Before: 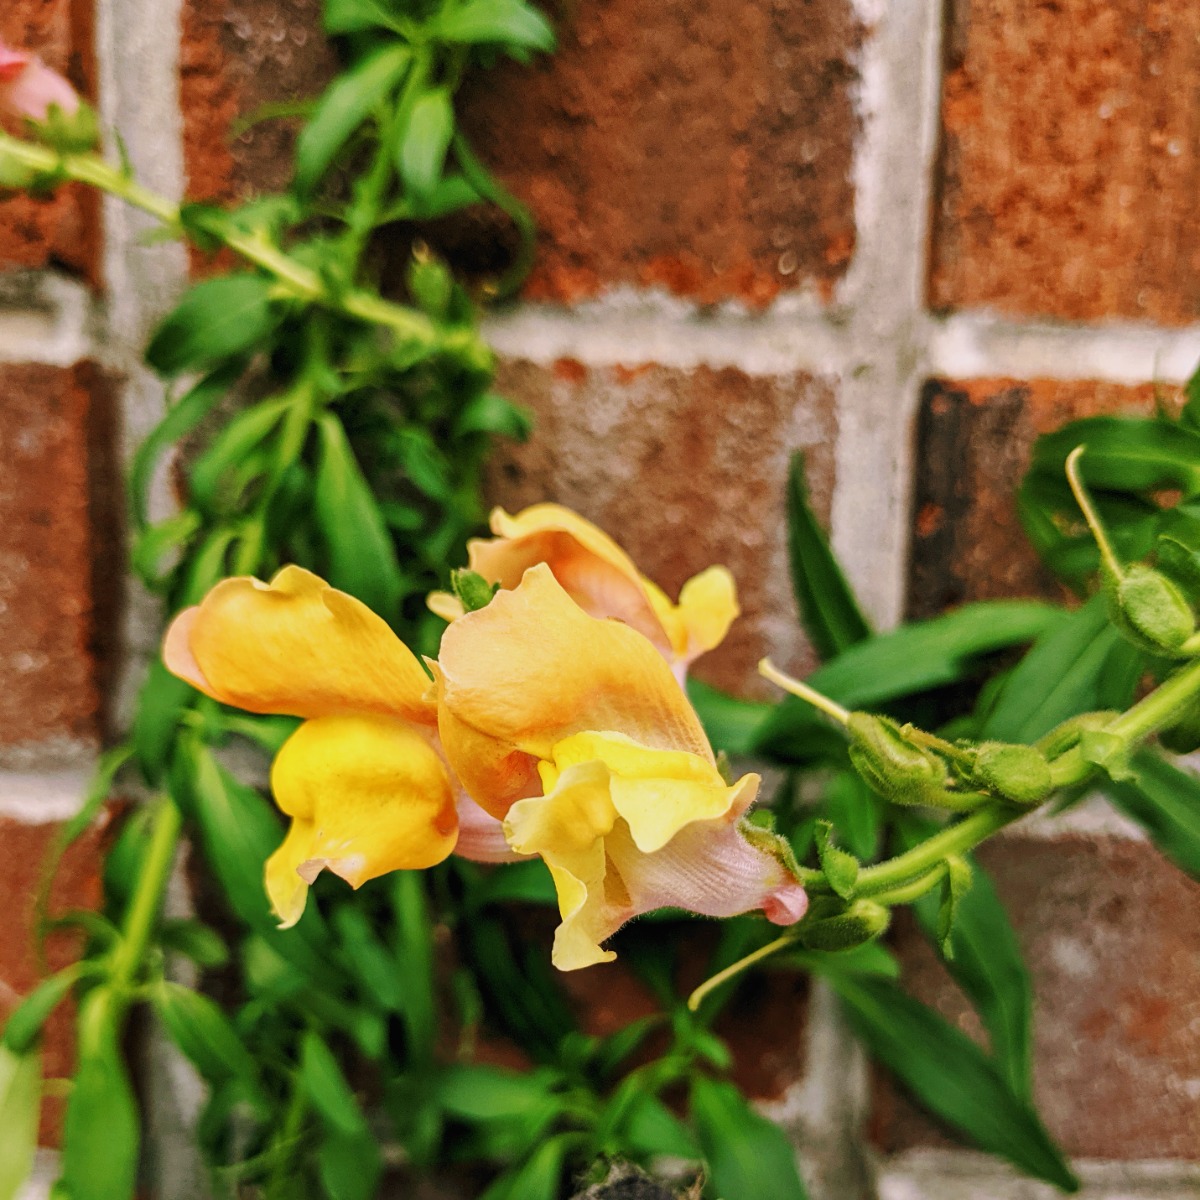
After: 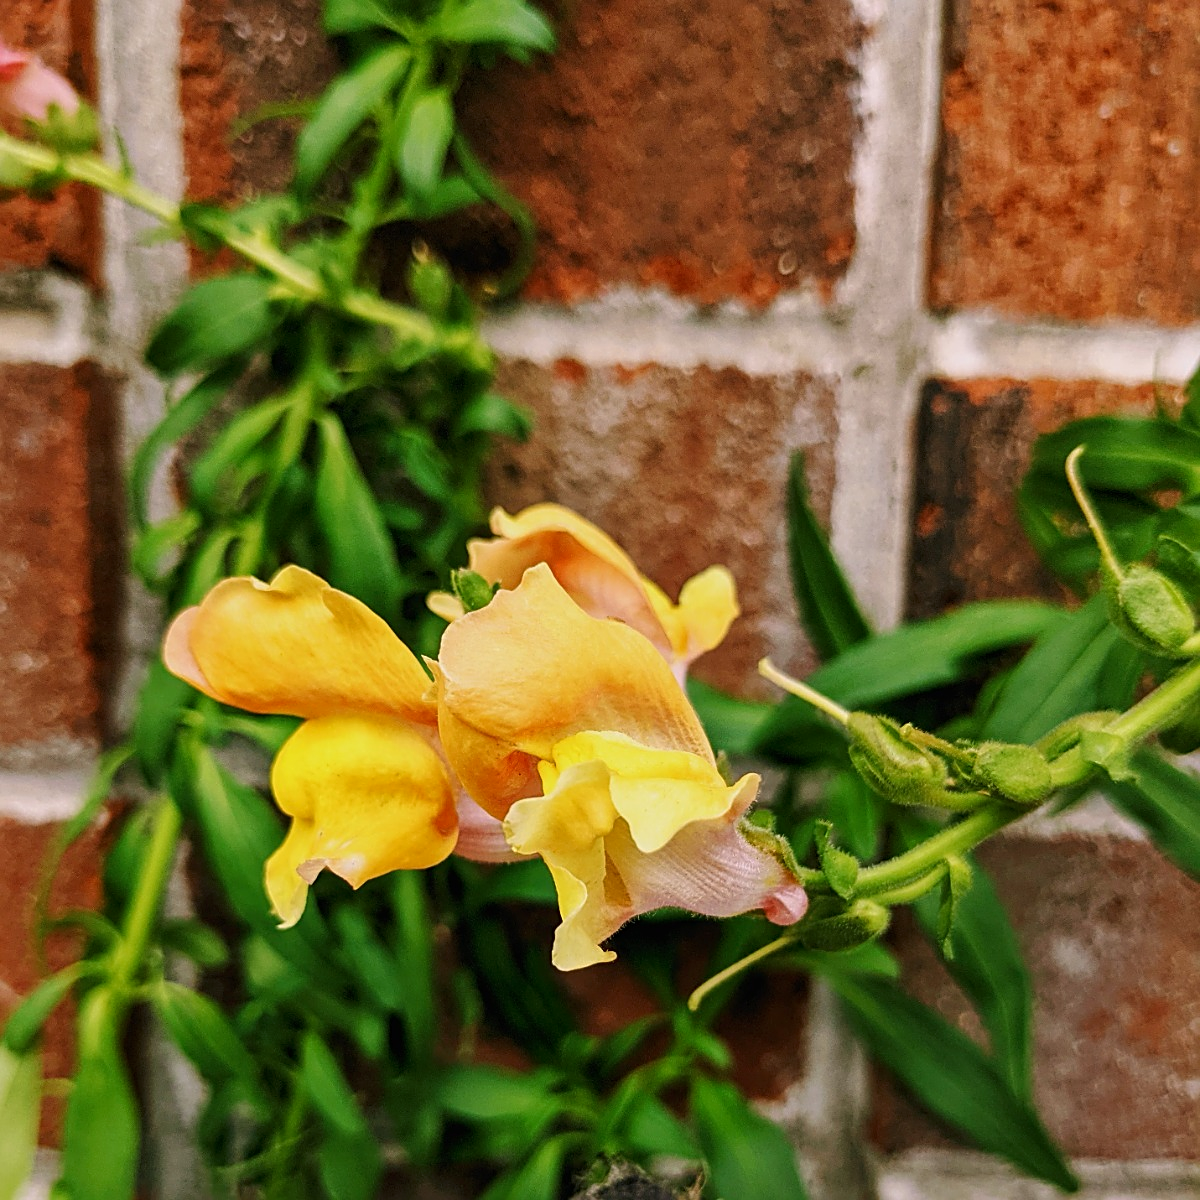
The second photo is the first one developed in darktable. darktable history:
contrast brightness saturation: contrast 0.03, brightness -0.04
sharpen: on, module defaults
